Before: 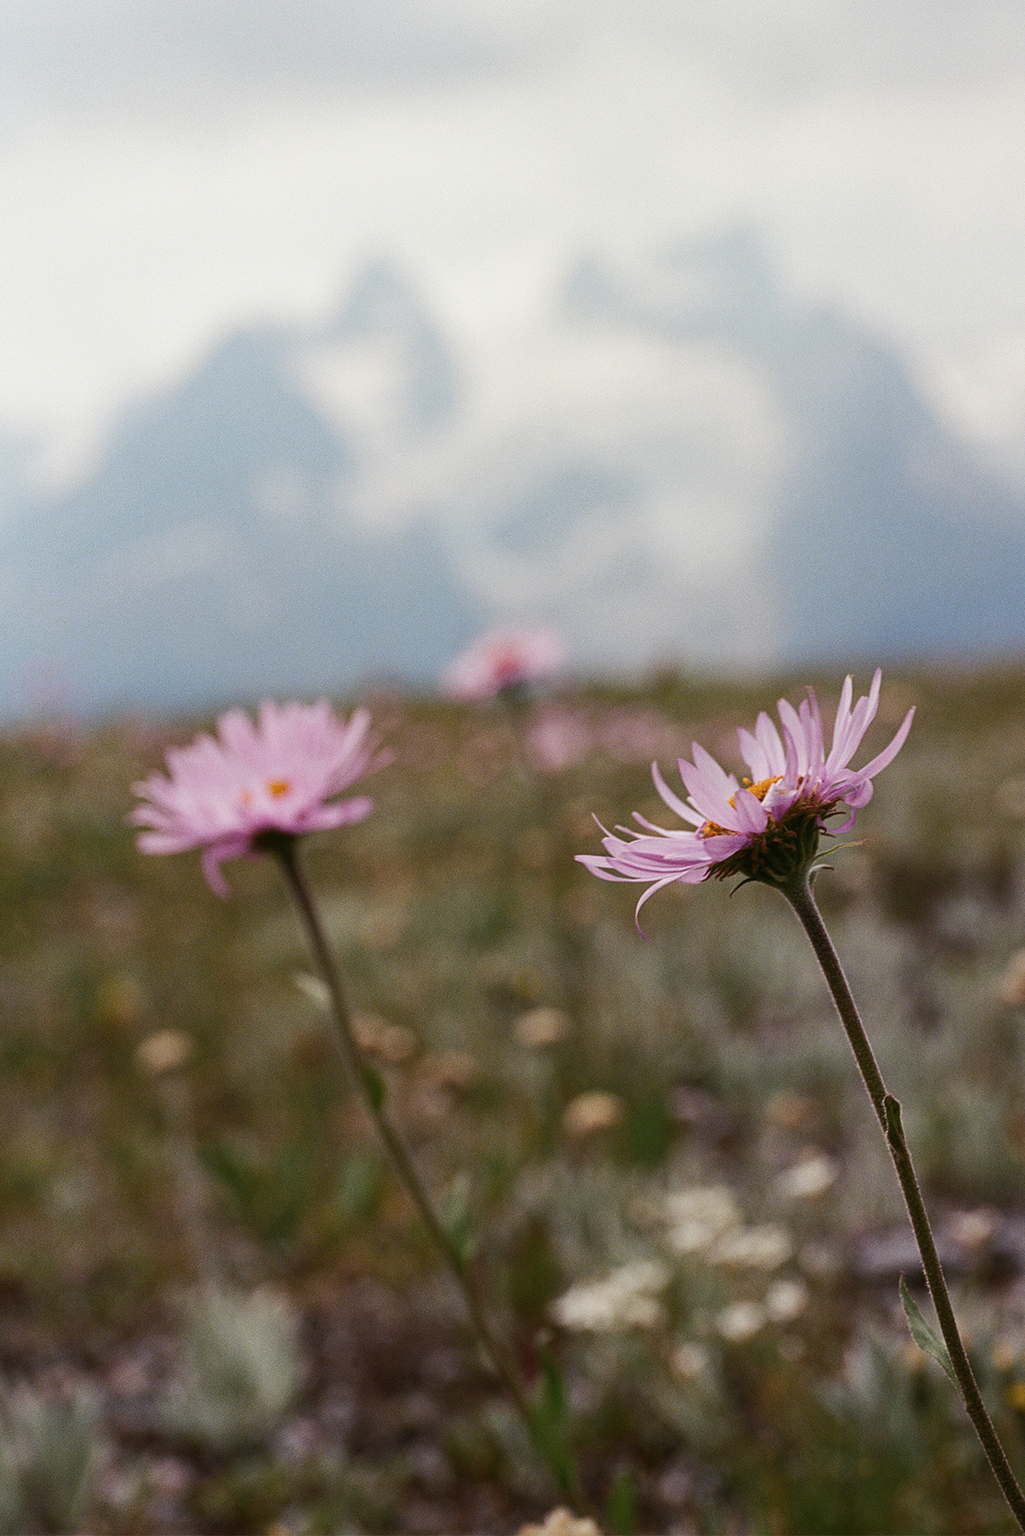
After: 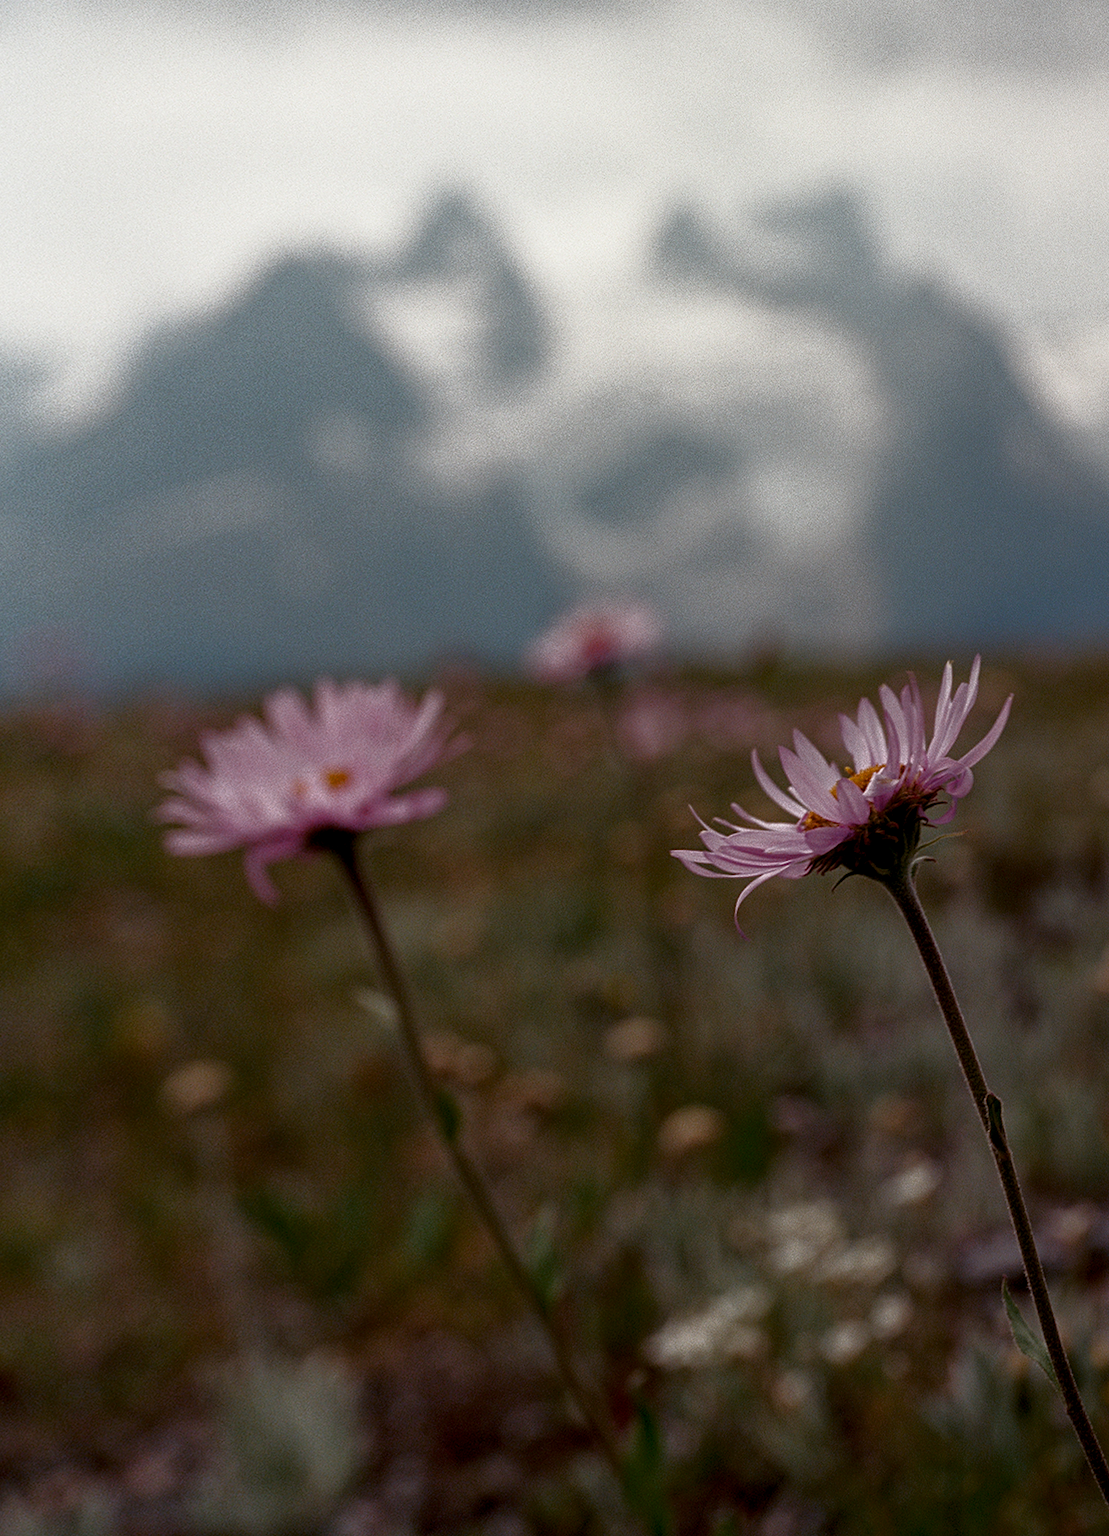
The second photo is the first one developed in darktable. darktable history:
local contrast: on, module defaults
contrast brightness saturation: contrast 0.03, brightness -0.04
base curve: curves: ch0 [(0, 0) (0.564, 0.291) (0.802, 0.731) (1, 1)]
rotate and perspective: rotation -0.013°, lens shift (vertical) -0.027, lens shift (horizontal) 0.178, crop left 0.016, crop right 0.989, crop top 0.082, crop bottom 0.918
